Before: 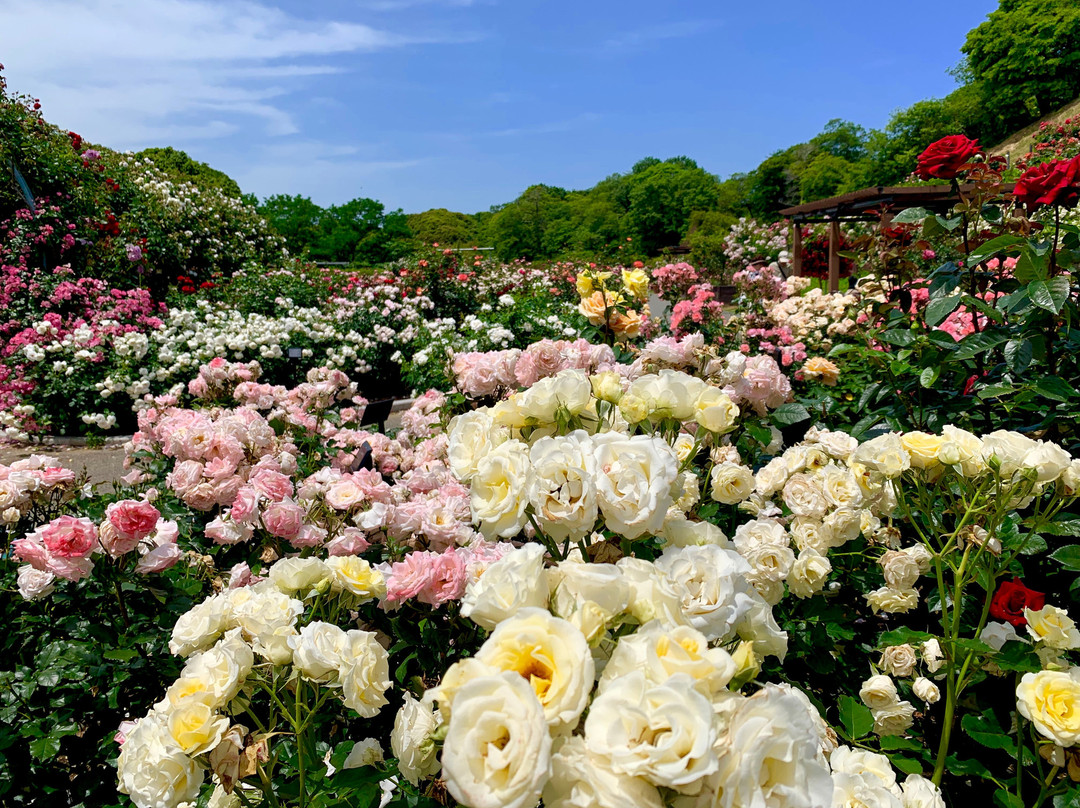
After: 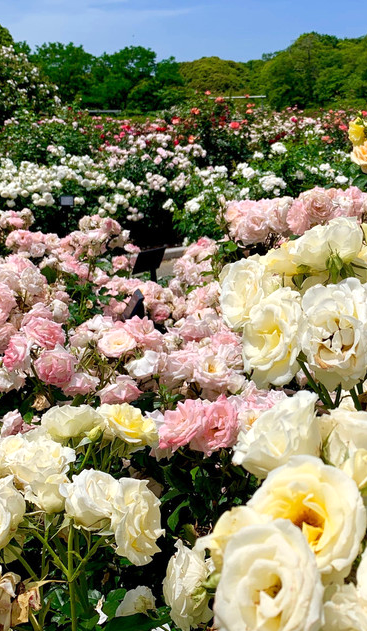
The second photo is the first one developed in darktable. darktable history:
crop and rotate: left 21.283%, top 18.833%, right 44.696%, bottom 2.988%
exposure: exposure 0.127 EV, compensate highlight preservation false
